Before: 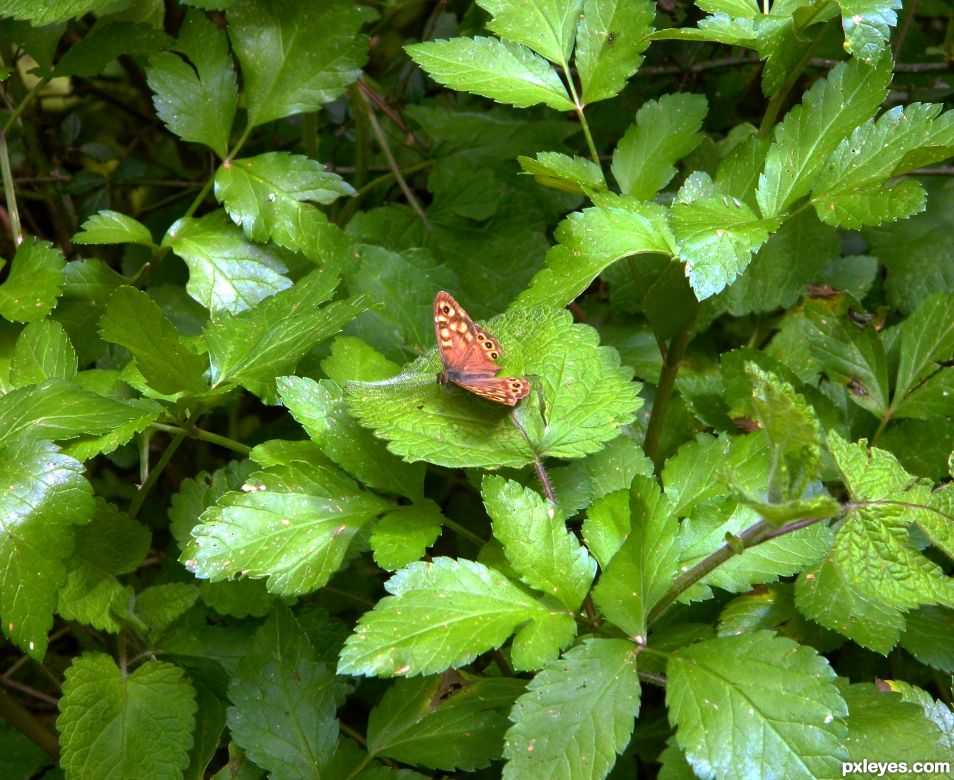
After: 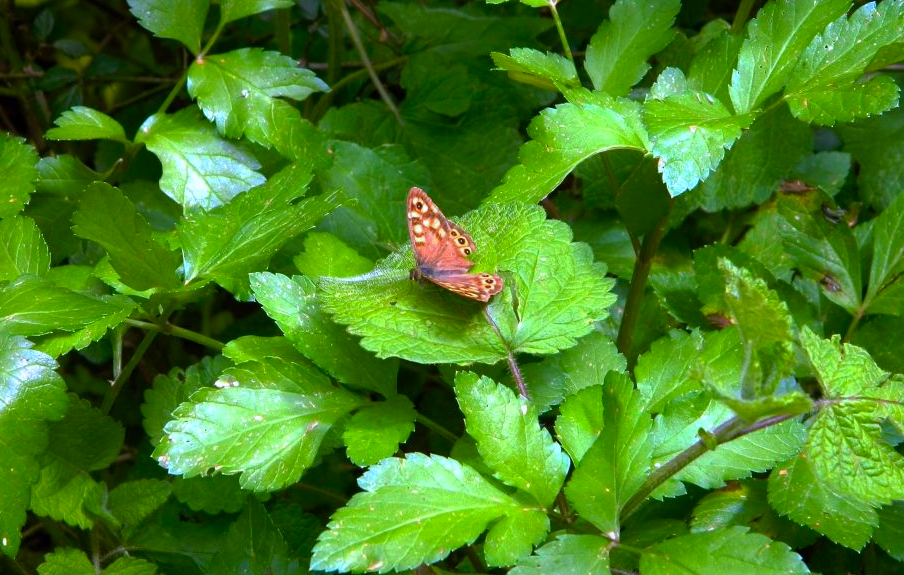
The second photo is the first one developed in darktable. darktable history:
crop and rotate: left 3.004%, top 13.371%, right 2.157%, bottom 12.803%
color balance rgb: power › hue 71.59°, linear chroma grading › global chroma 14.437%, perceptual saturation grading › global saturation 1.972%, perceptual saturation grading › highlights -2.585%, perceptual saturation grading › mid-tones 4.099%, perceptual saturation grading › shadows 7.922%
color calibration: illuminant as shot in camera, x 0.369, y 0.376, temperature 4323.15 K
